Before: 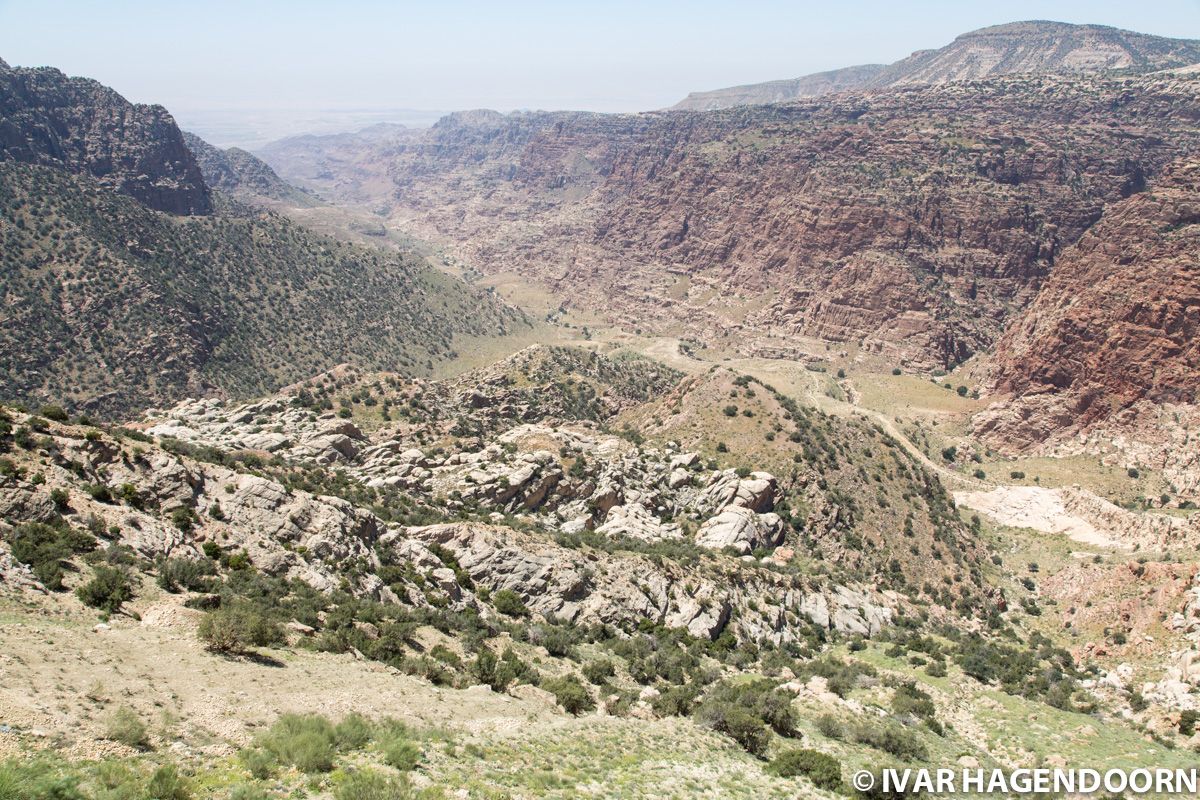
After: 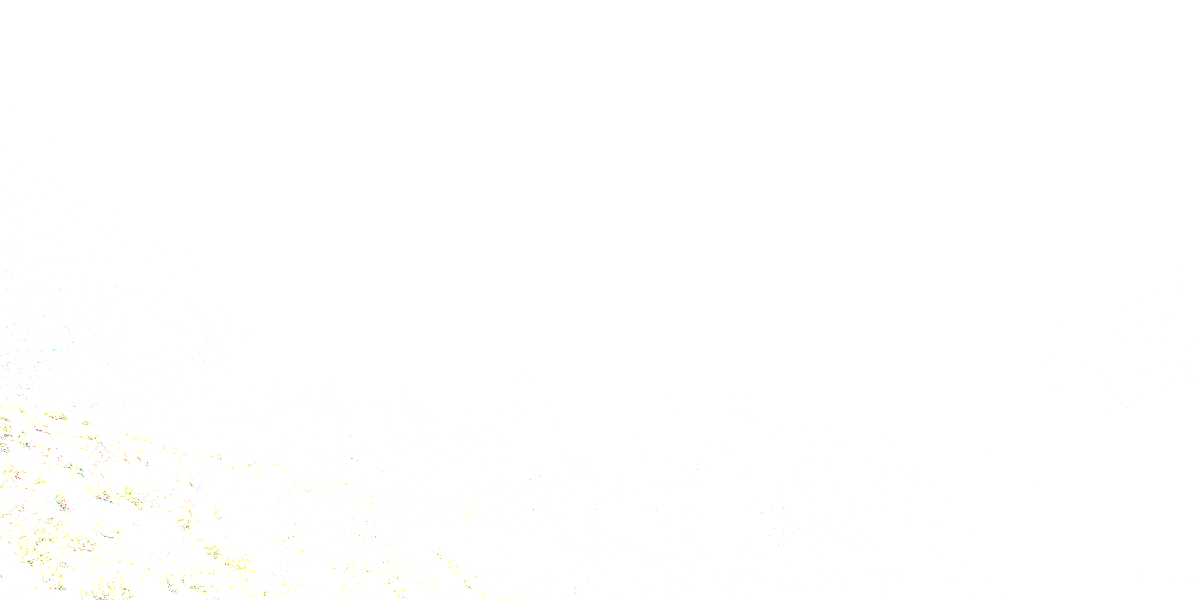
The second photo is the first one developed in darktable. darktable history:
crop: bottom 24.988%
exposure: black level correction 0, exposure 4 EV, compensate exposure bias true, compensate highlight preservation false
local contrast: highlights 20%, shadows 30%, detail 200%, midtone range 0.2
contrast equalizer: y [[0.5, 0.5, 0.5, 0.515, 0.749, 0.84], [0.5 ×6], [0.5 ×6], [0, 0, 0, 0.001, 0.067, 0.262], [0 ×6]]
